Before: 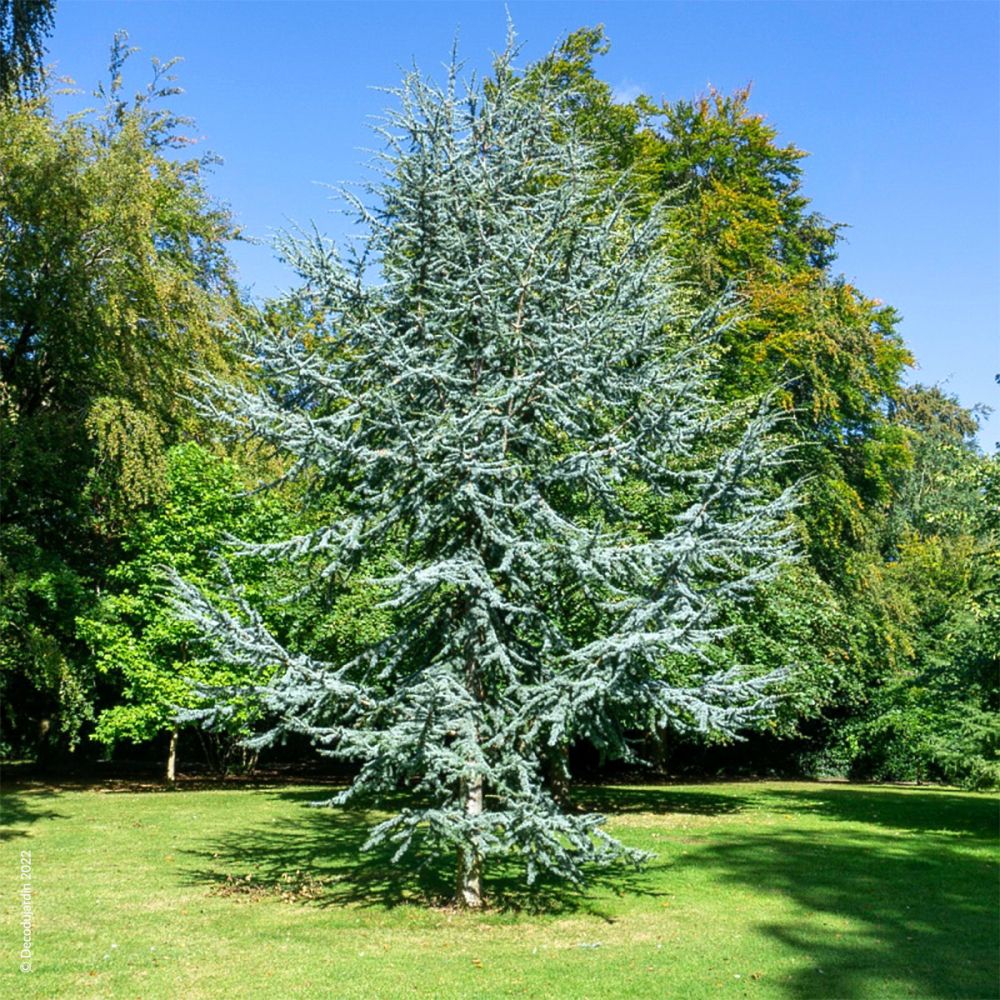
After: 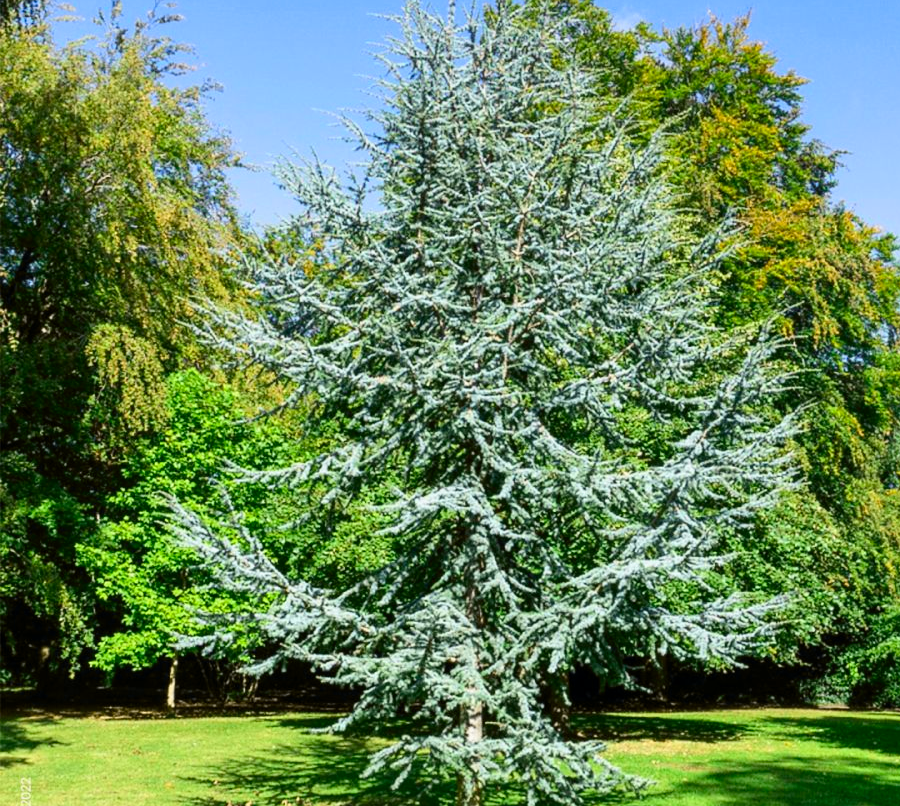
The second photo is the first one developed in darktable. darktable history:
tone curve: curves: ch0 [(0, 0) (0.071, 0.058) (0.266, 0.268) (0.498, 0.542) (0.766, 0.807) (1, 0.983)]; ch1 [(0, 0) (0.346, 0.307) (0.408, 0.387) (0.463, 0.465) (0.482, 0.493) (0.502, 0.499) (0.517, 0.505) (0.55, 0.554) (0.597, 0.61) (0.651, 0.698) (1, 1)]; ch2 [(0, 0) (0.346, 0.34) (0.434, 0.46) (0.485, 0.494) (0.5, 0.498) (0.509, 0.517) (0.526, 0.539) (0.583, 0.603) (0.625, 0.659) (1, 1)], color space Lab, independent channels, preserve colors none
crop: top 7.393%, right 9.912%, bottom 11.998%
